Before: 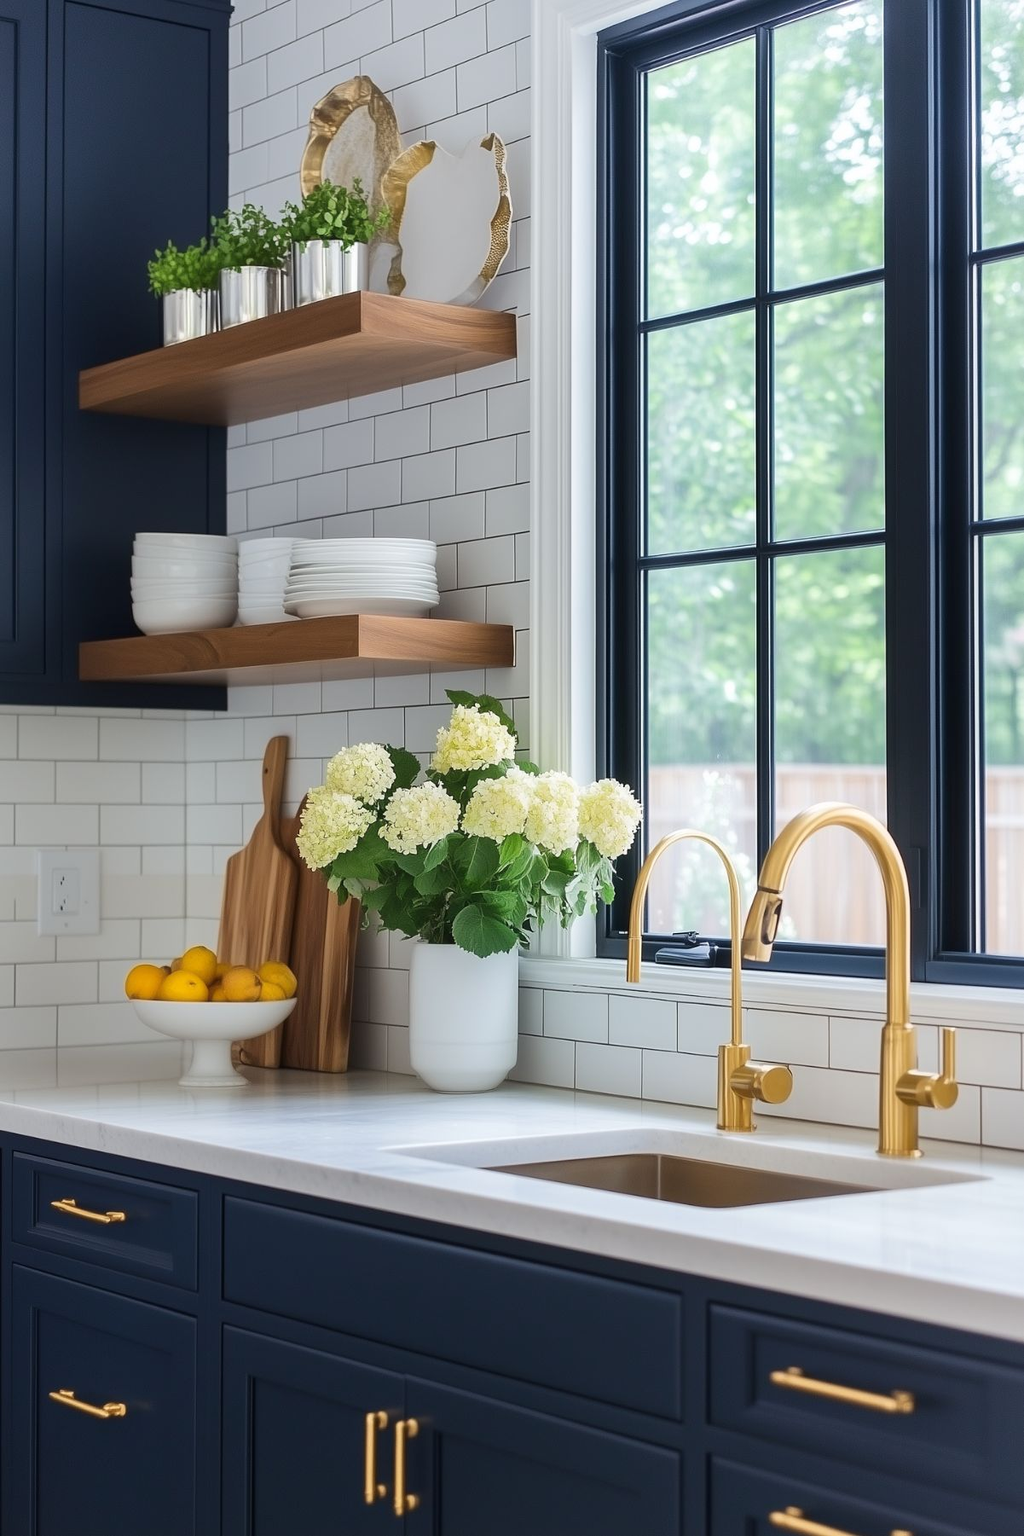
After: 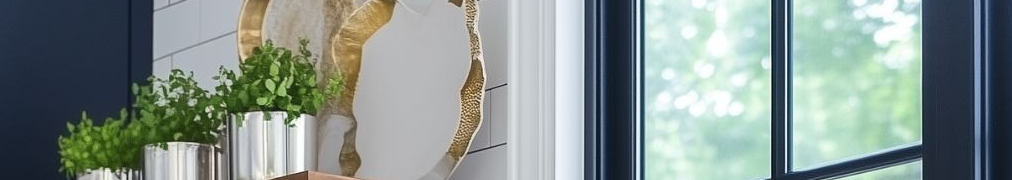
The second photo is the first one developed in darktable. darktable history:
tone equalizer: on, module defaults
crop and rotate: left 9.644%, top 9.491%, right 6.021%, bottom 80.509%
